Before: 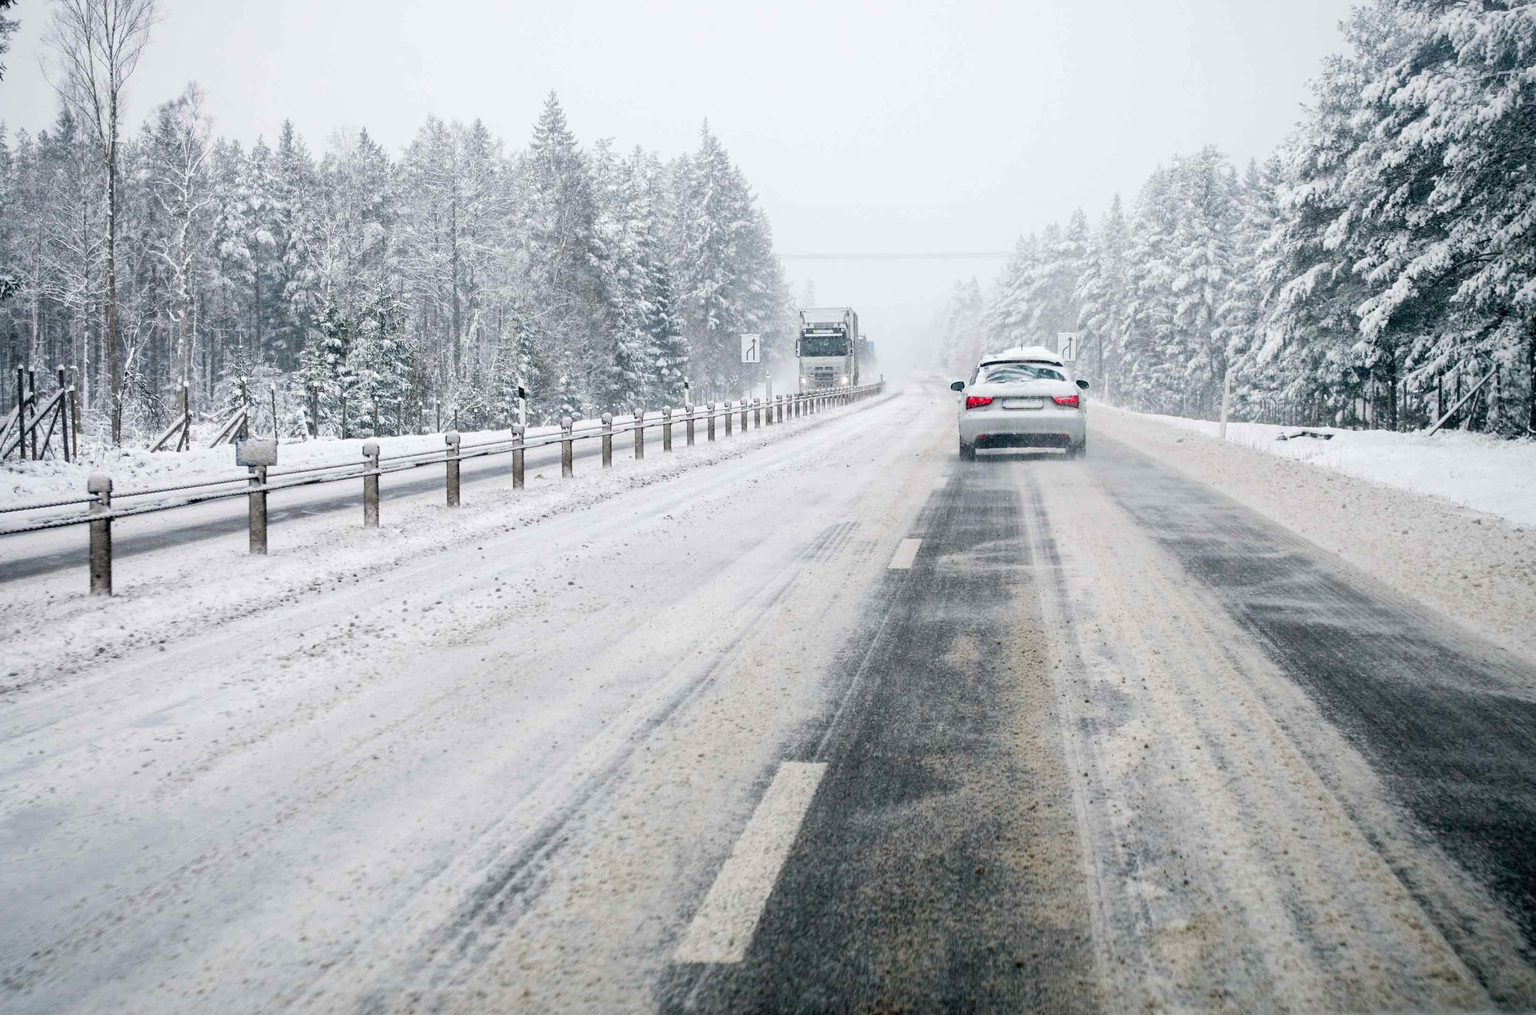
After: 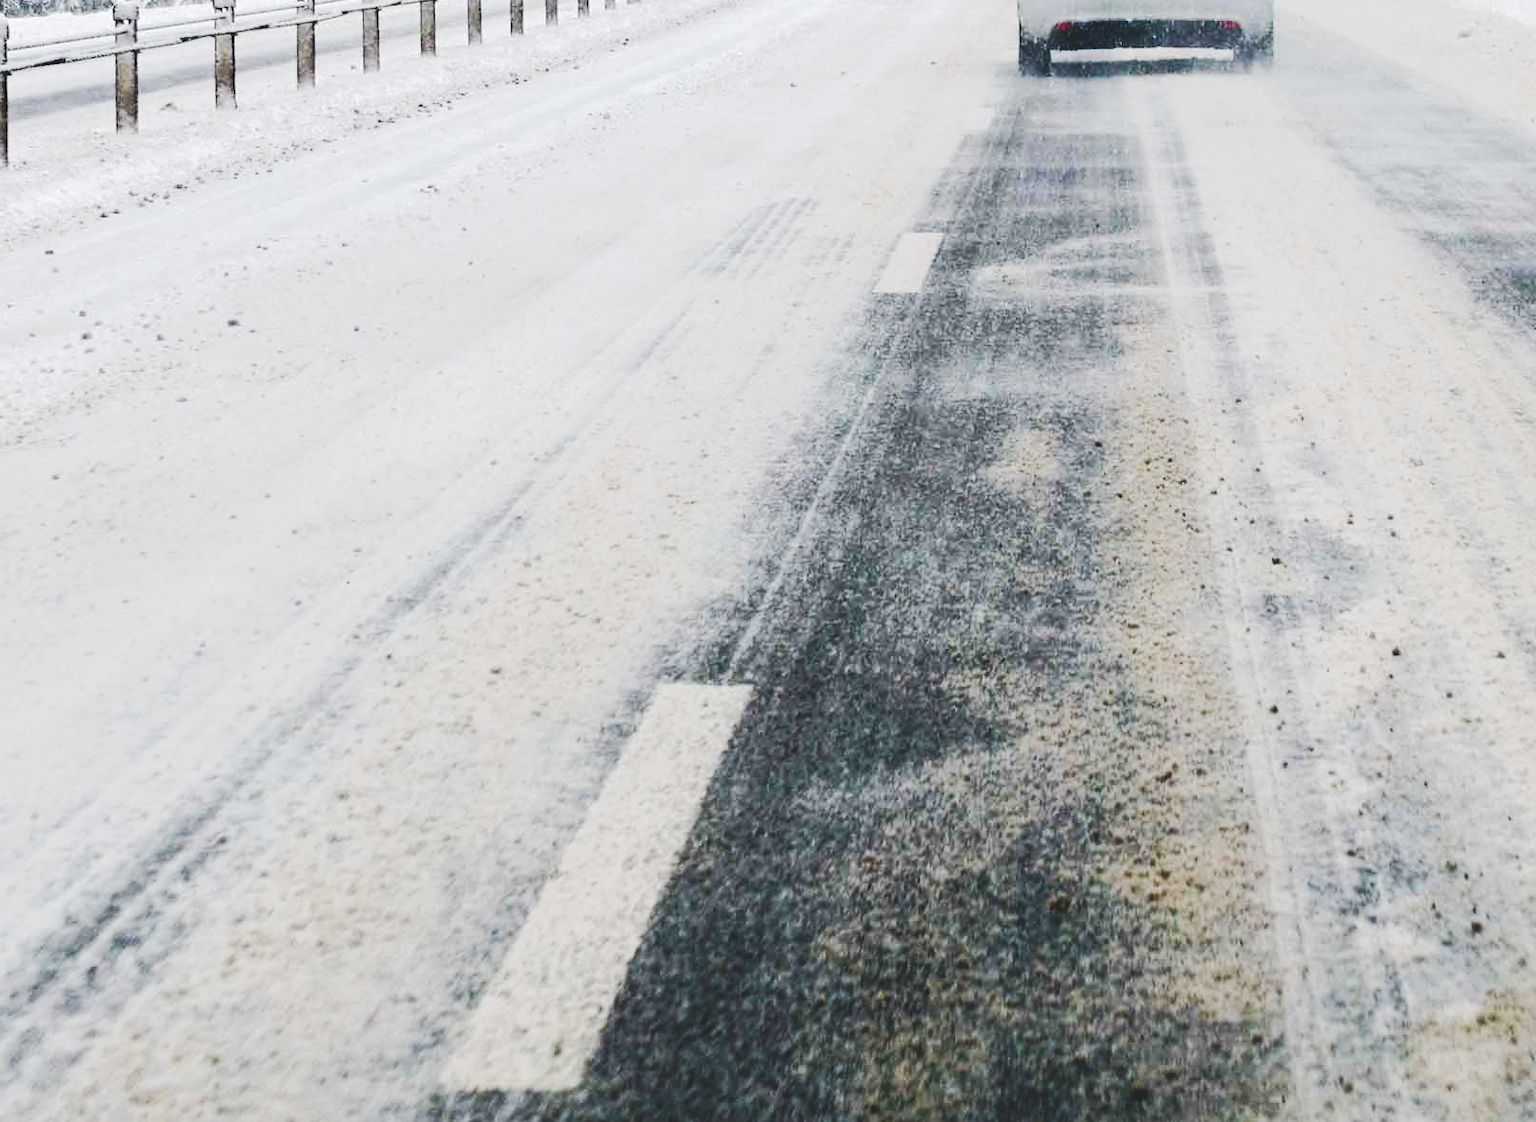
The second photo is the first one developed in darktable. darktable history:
crop: left 29.672%, top 41.786%, right 20.851%, bottom 3.487%
tone curve: curves: ch0 [(0, 0) (0.003, 0.13) (0.011, 0.13) (0.025, 0.134) (0.044, 0.136) (0.069, 0.139) (0.1, 0.144) (0.136, 0.151) (0.177, 0.171) (0.224, 0.2) (0.277, 0.247) (0.335, 0.318) (0.399, 0.412) (0.468, 0.536) (0.543, 0.659) (0.623, 0.746) (0.709, 0.812) (0.801, 0.871) (0.898, 0.915) (1, 1)], preserve colors none
